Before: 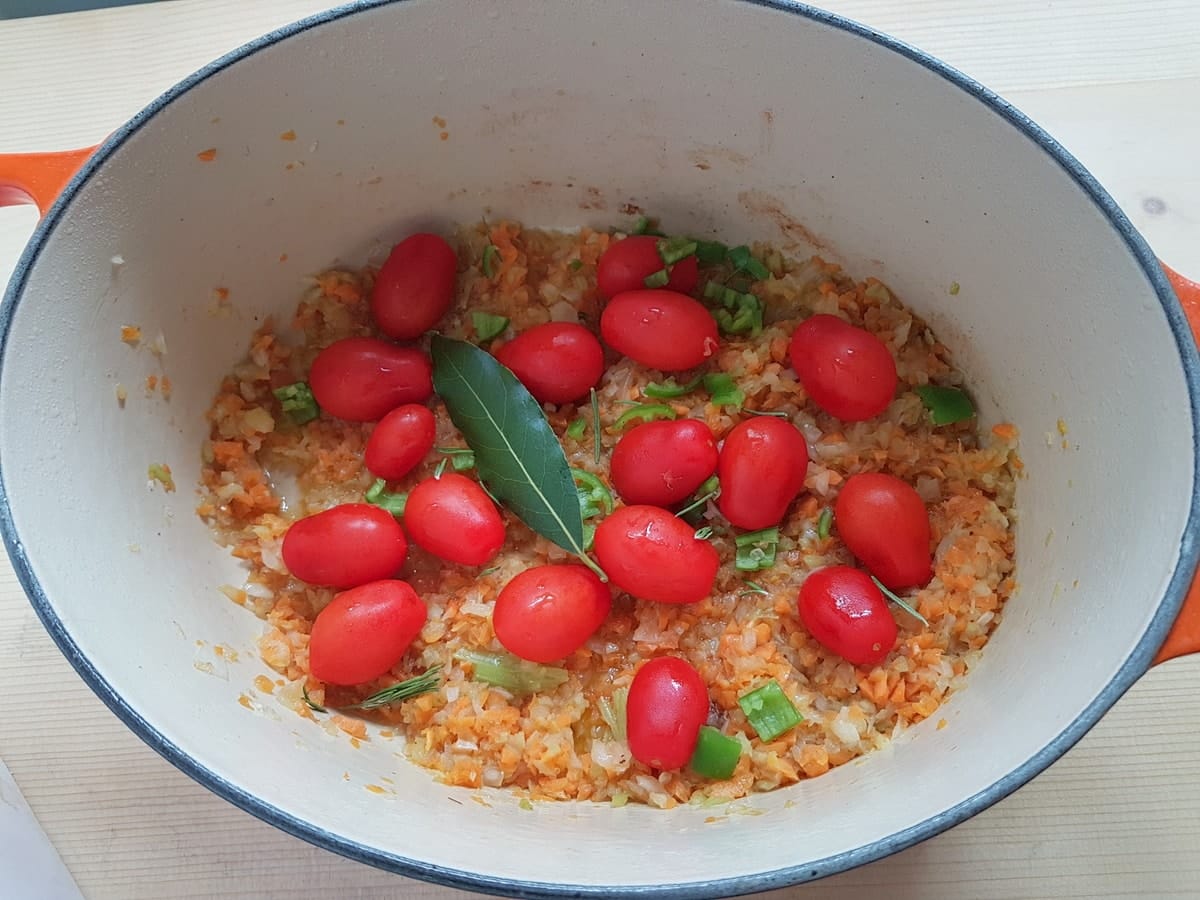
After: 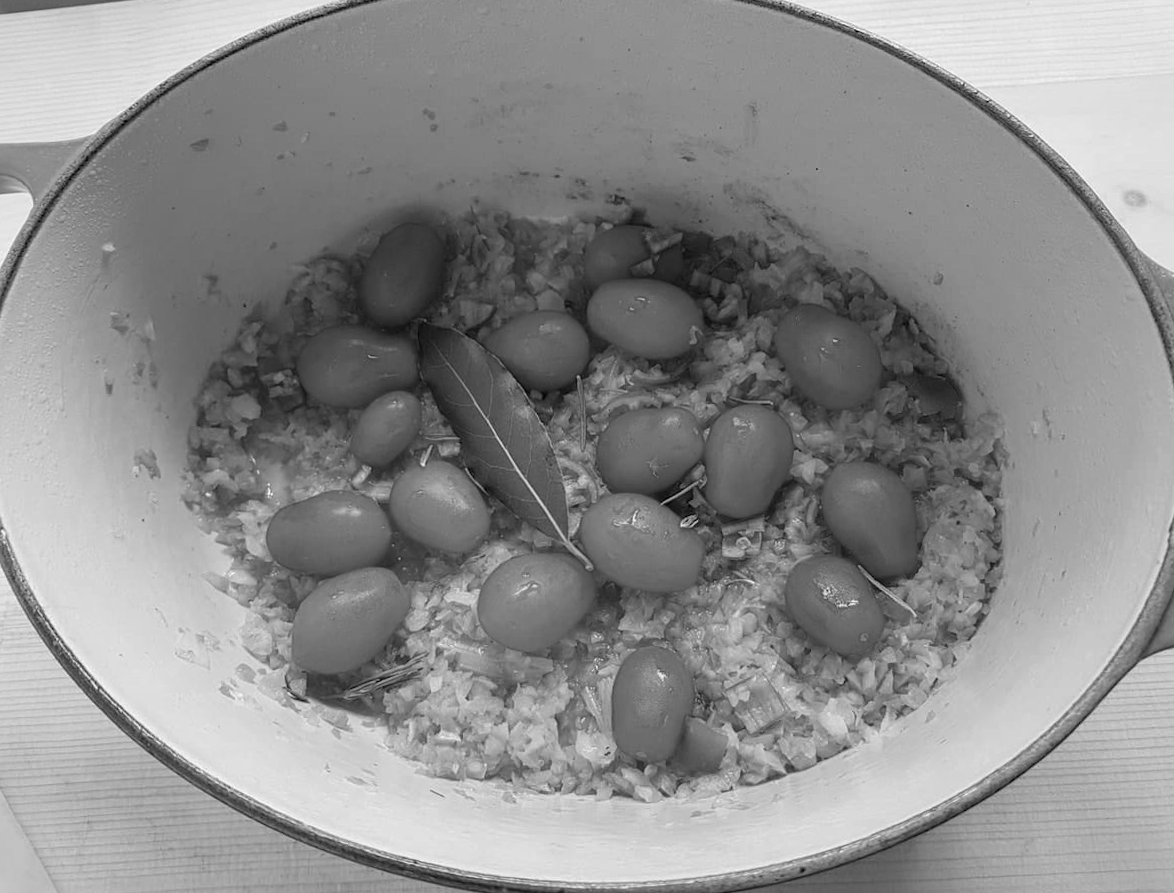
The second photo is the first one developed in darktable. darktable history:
local contrast: highlights 100%, shadows 100%, detail 120%, midtone range 0.2
crop: bottom 0.071%
monochrome: on, module defaults
rotate and perspective: rotation 0.226°, lens shift (vertical) -0.042, crop left 0.023, crop right 0.982, crop top 0.006, crop bottom 0.994
